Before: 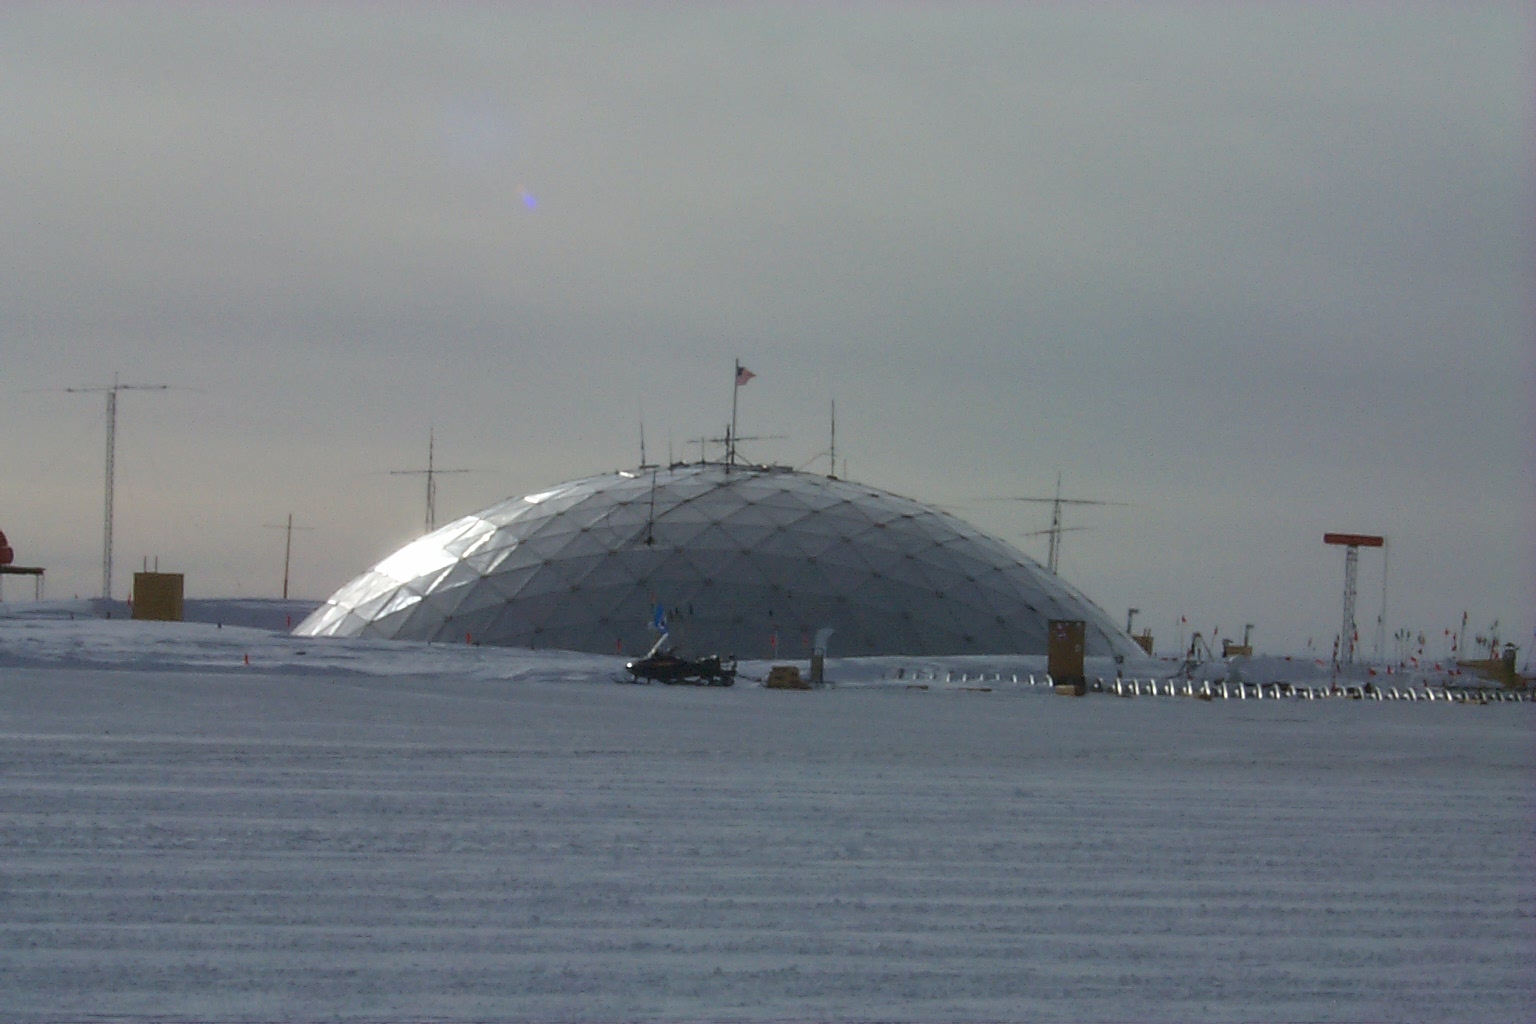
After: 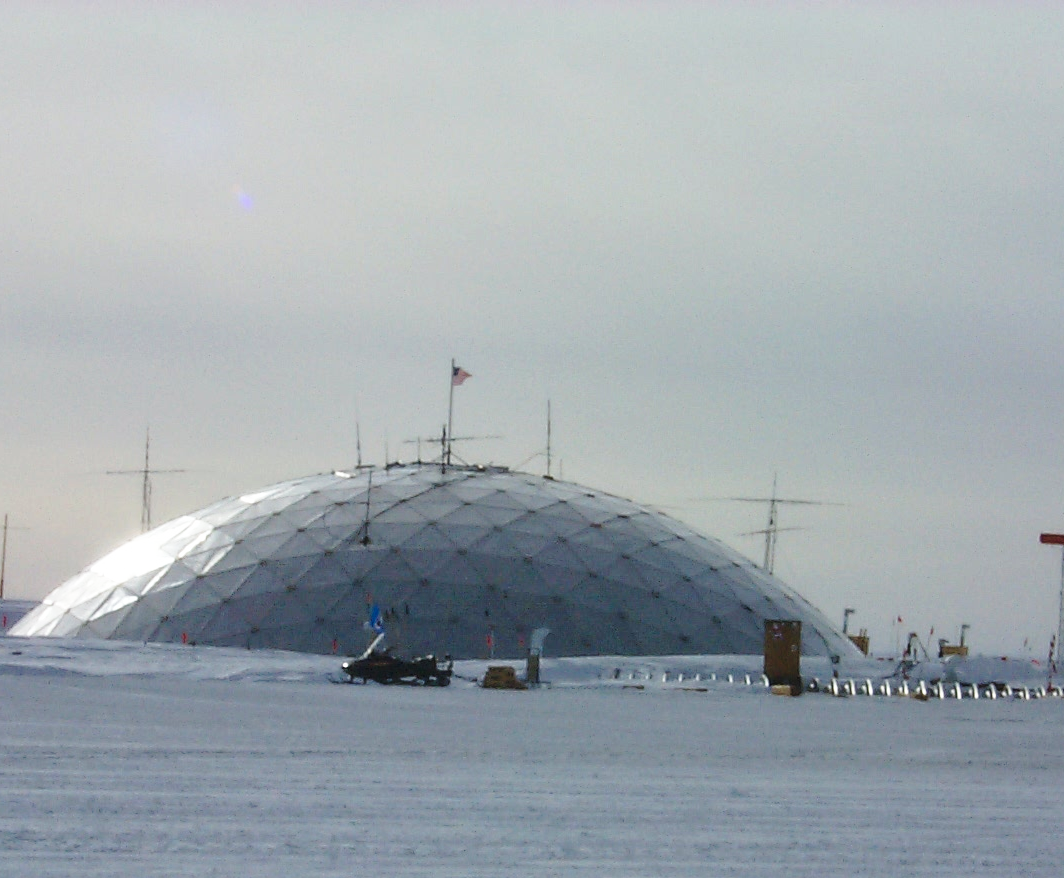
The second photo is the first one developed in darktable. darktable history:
crop: left 18.499%, right 12.184%, bottom 14.25%
base curve: curves: ch0 [(0, 0) (0.028, 0.03) (0.121, 0.232) (0.46, 0.748) (0.859, 0.968) (1, 1)], preserve colors none
